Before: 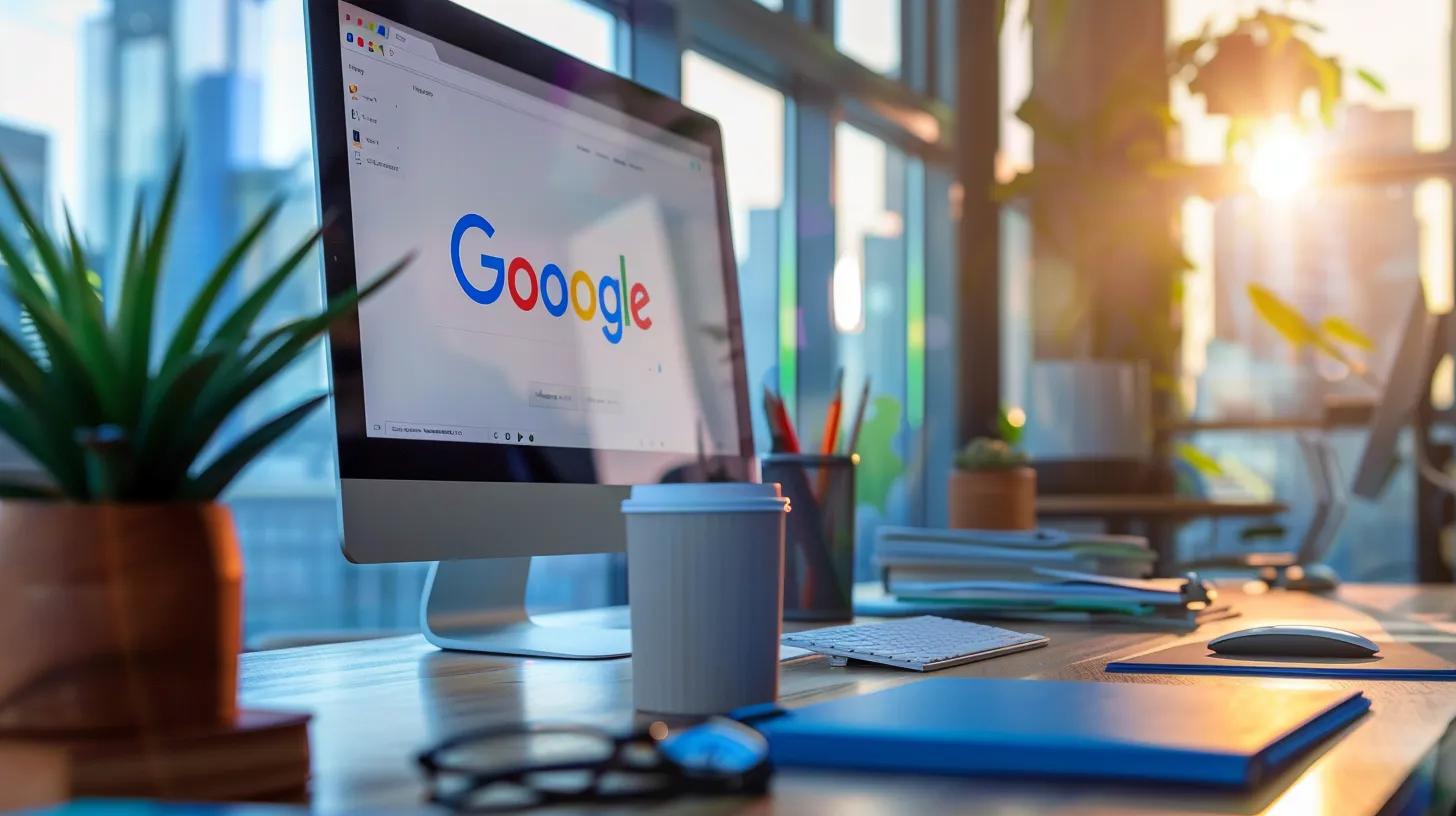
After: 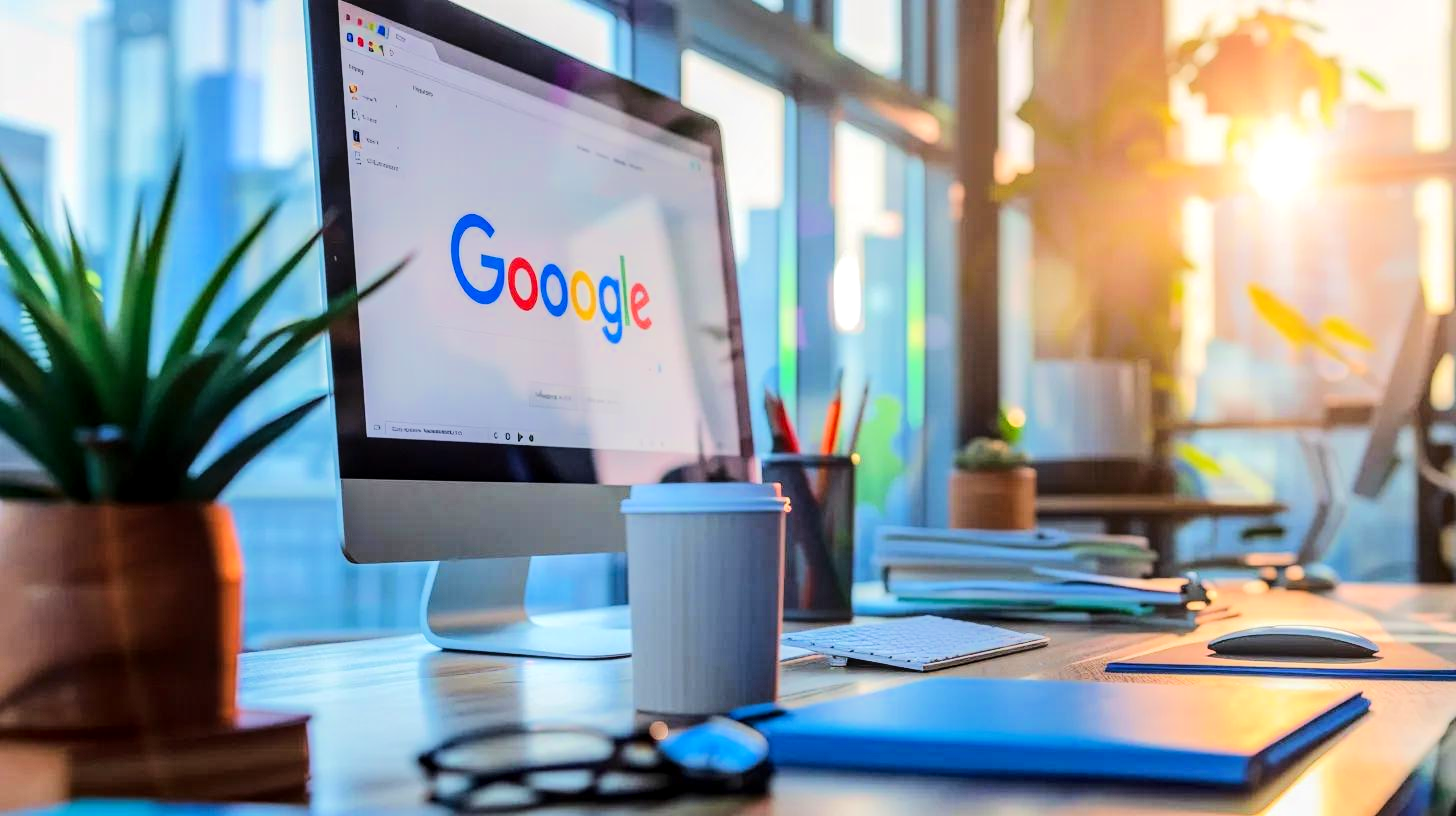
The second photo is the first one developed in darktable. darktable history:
local contrast: on, module defaults
exposure: black level correction 0.001, exposure -0.203 EV, compensate highlight preservation false
tone equalizer: -7 EV 0.145 EV, -6 EV 0.565 EV, -5 EV 1.11 EV, -4 EV 1.35 EV, -3 EV 1.16 EV, -2 EV 0.6 EV, -1 EV 0.163 EV, edges refinement/feathering 500, mask exposure compensation -1.57 EV, preserve details no
